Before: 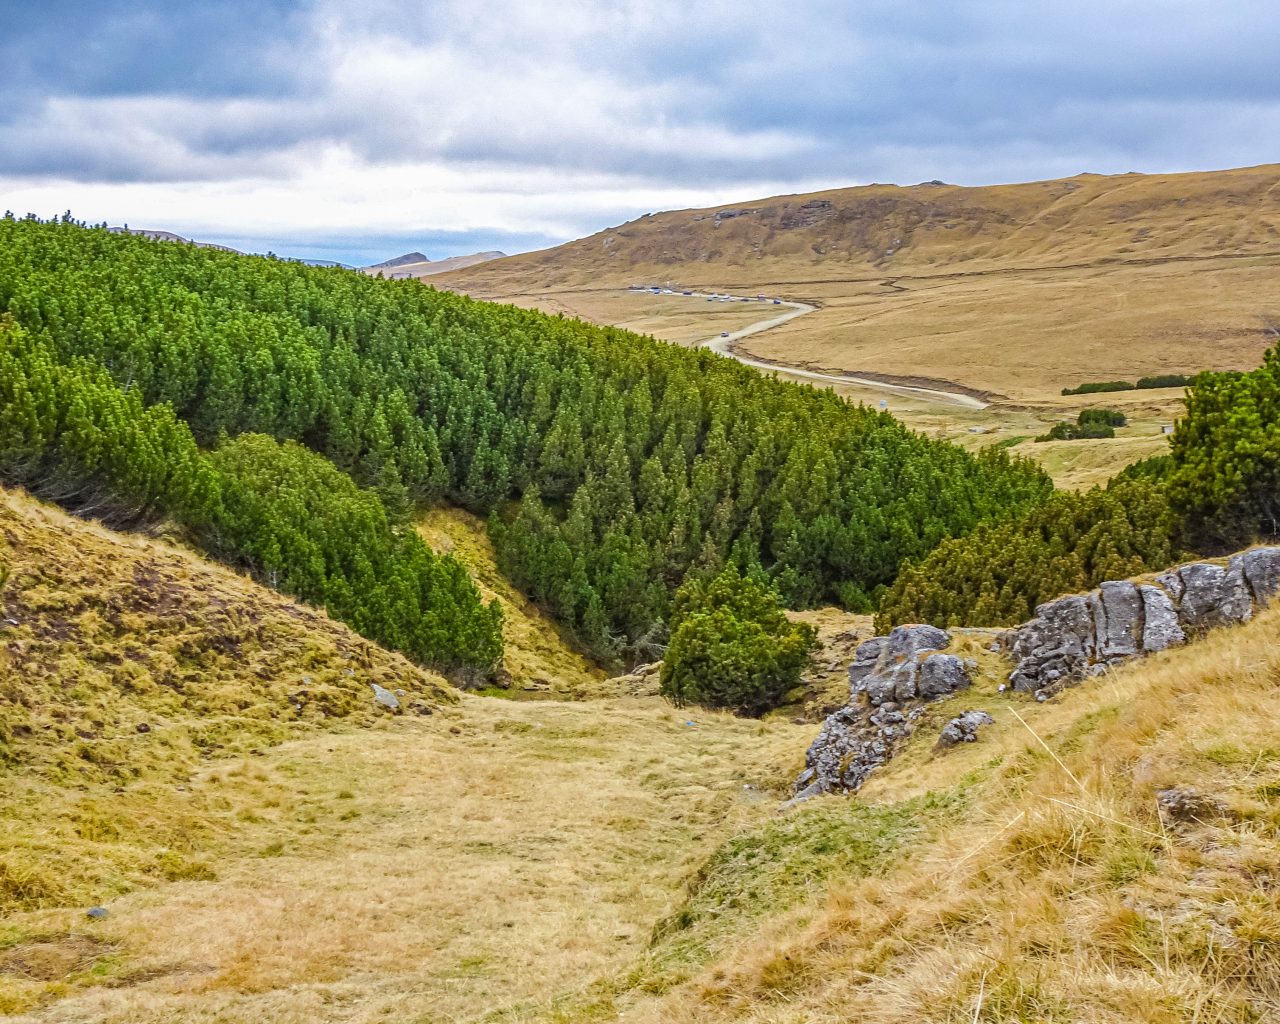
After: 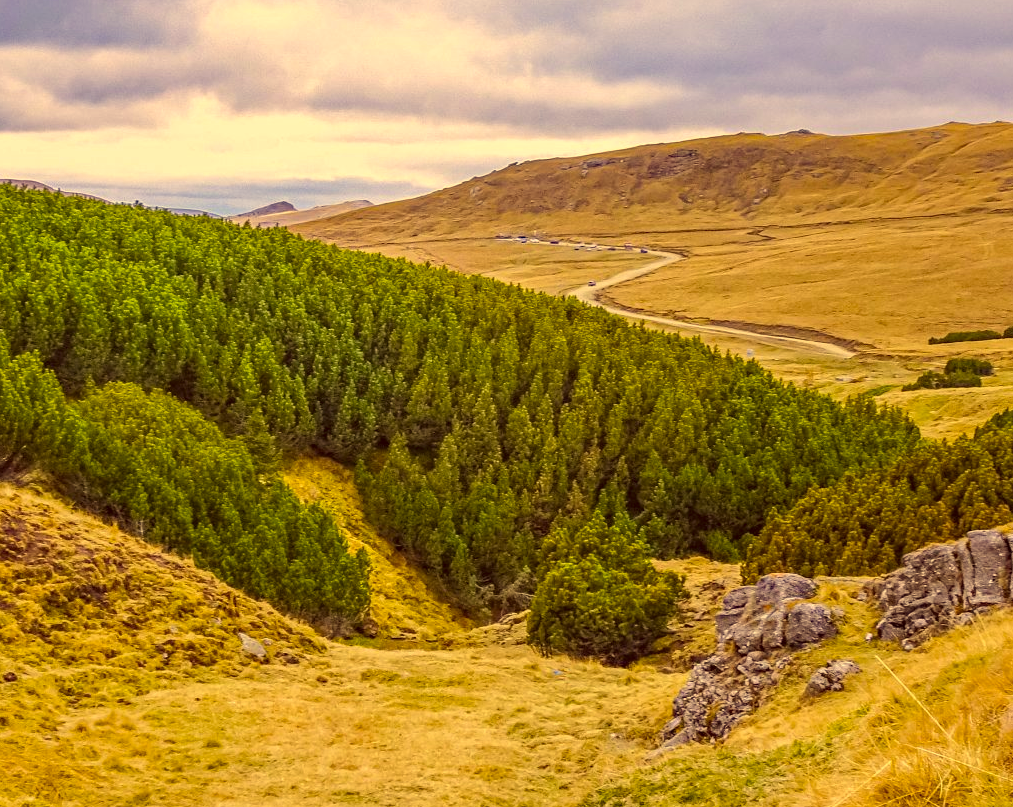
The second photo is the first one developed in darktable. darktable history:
color correction: highlights a* 9.96, highlights b* 38.27, shadows a* 14.37, shadows b* 3.36
crop and rotate: left 10.46%, top 5.009%, right 10.397%, bottom 16.182%
haze removal: compatibility mode true, adaptive false
